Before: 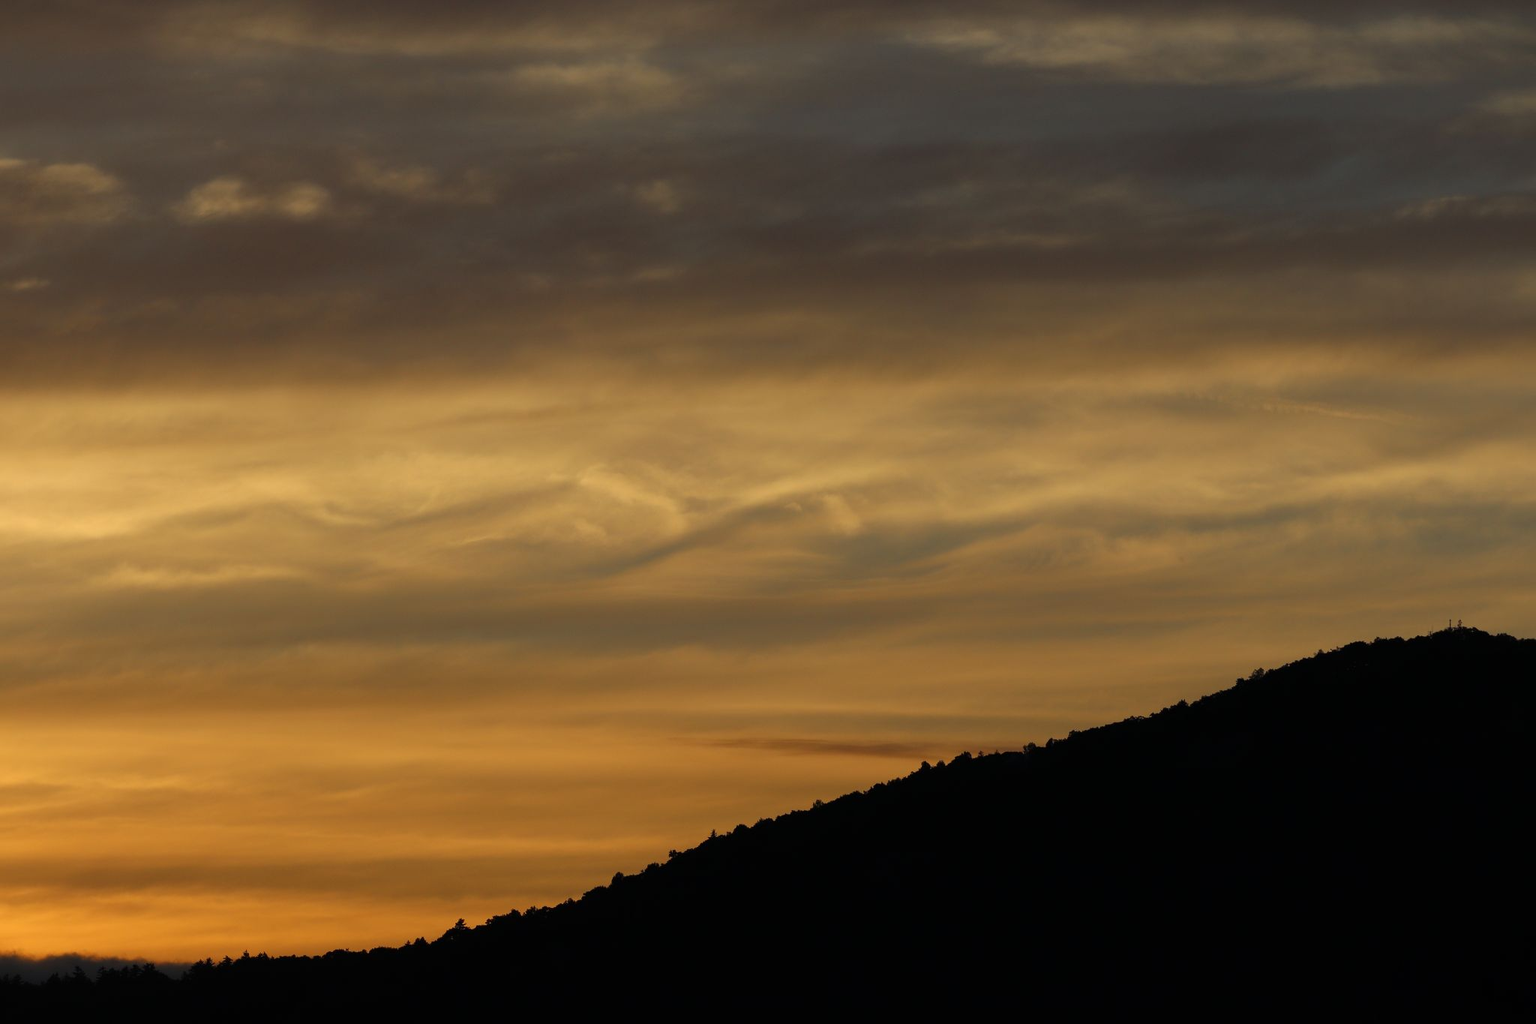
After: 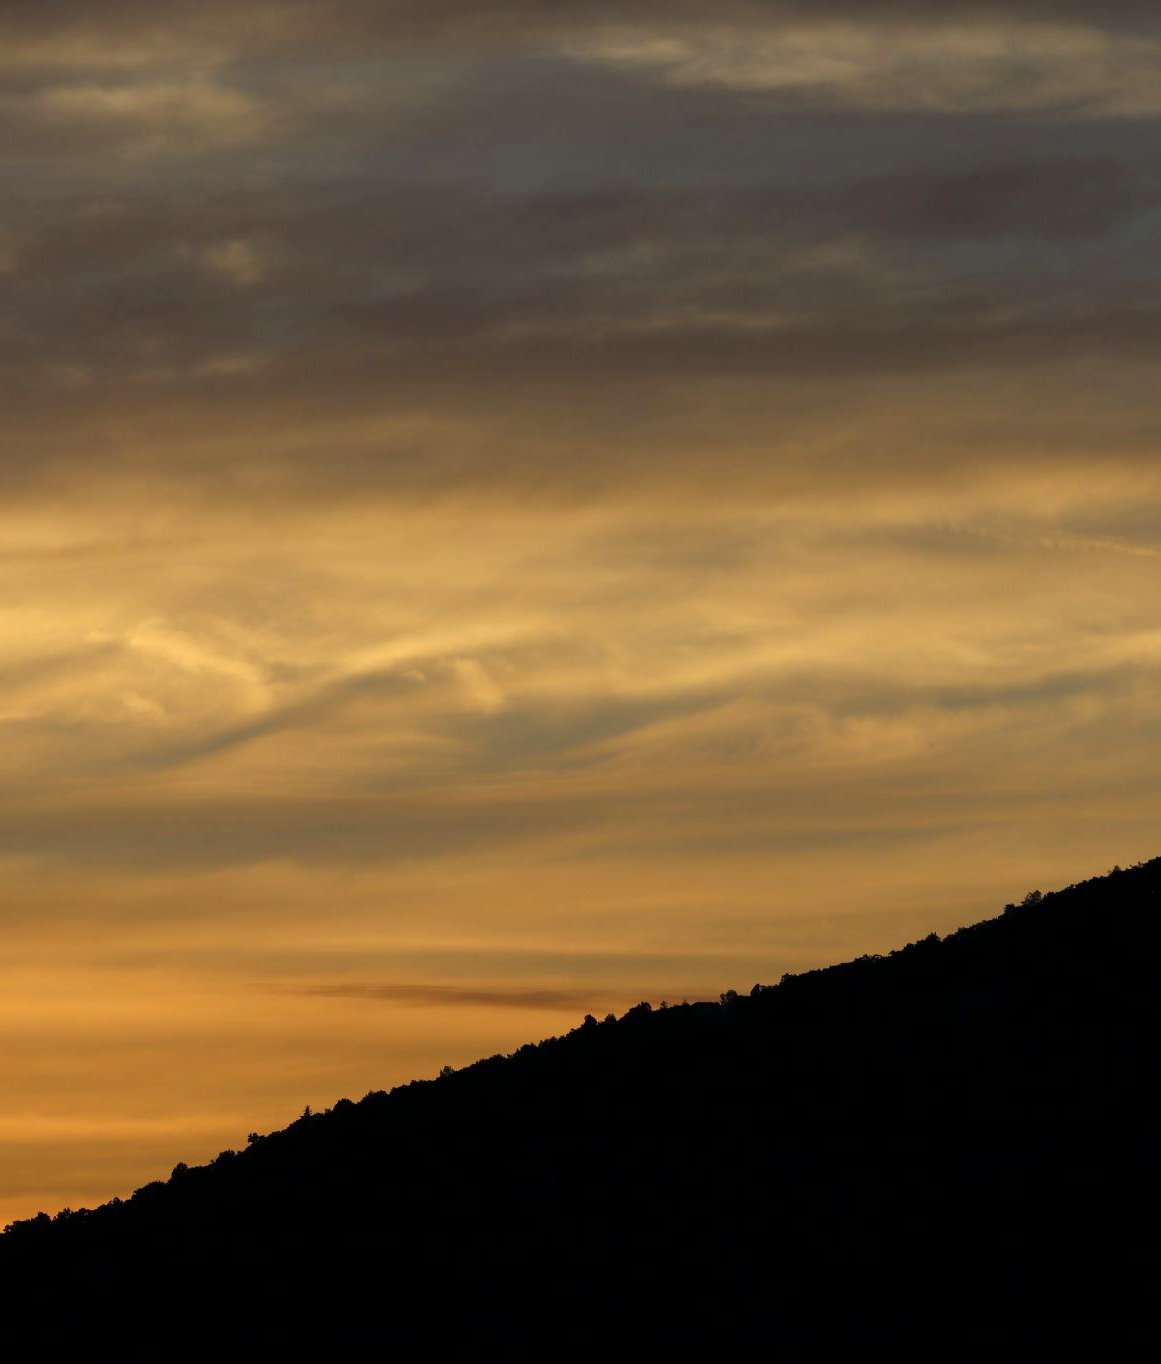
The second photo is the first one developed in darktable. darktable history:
crop: left 31.47%, top 0.002%, right 11.813%
exposure: black level correction 0.001, exposure 0.5 EV, compensate highlight preservation false
